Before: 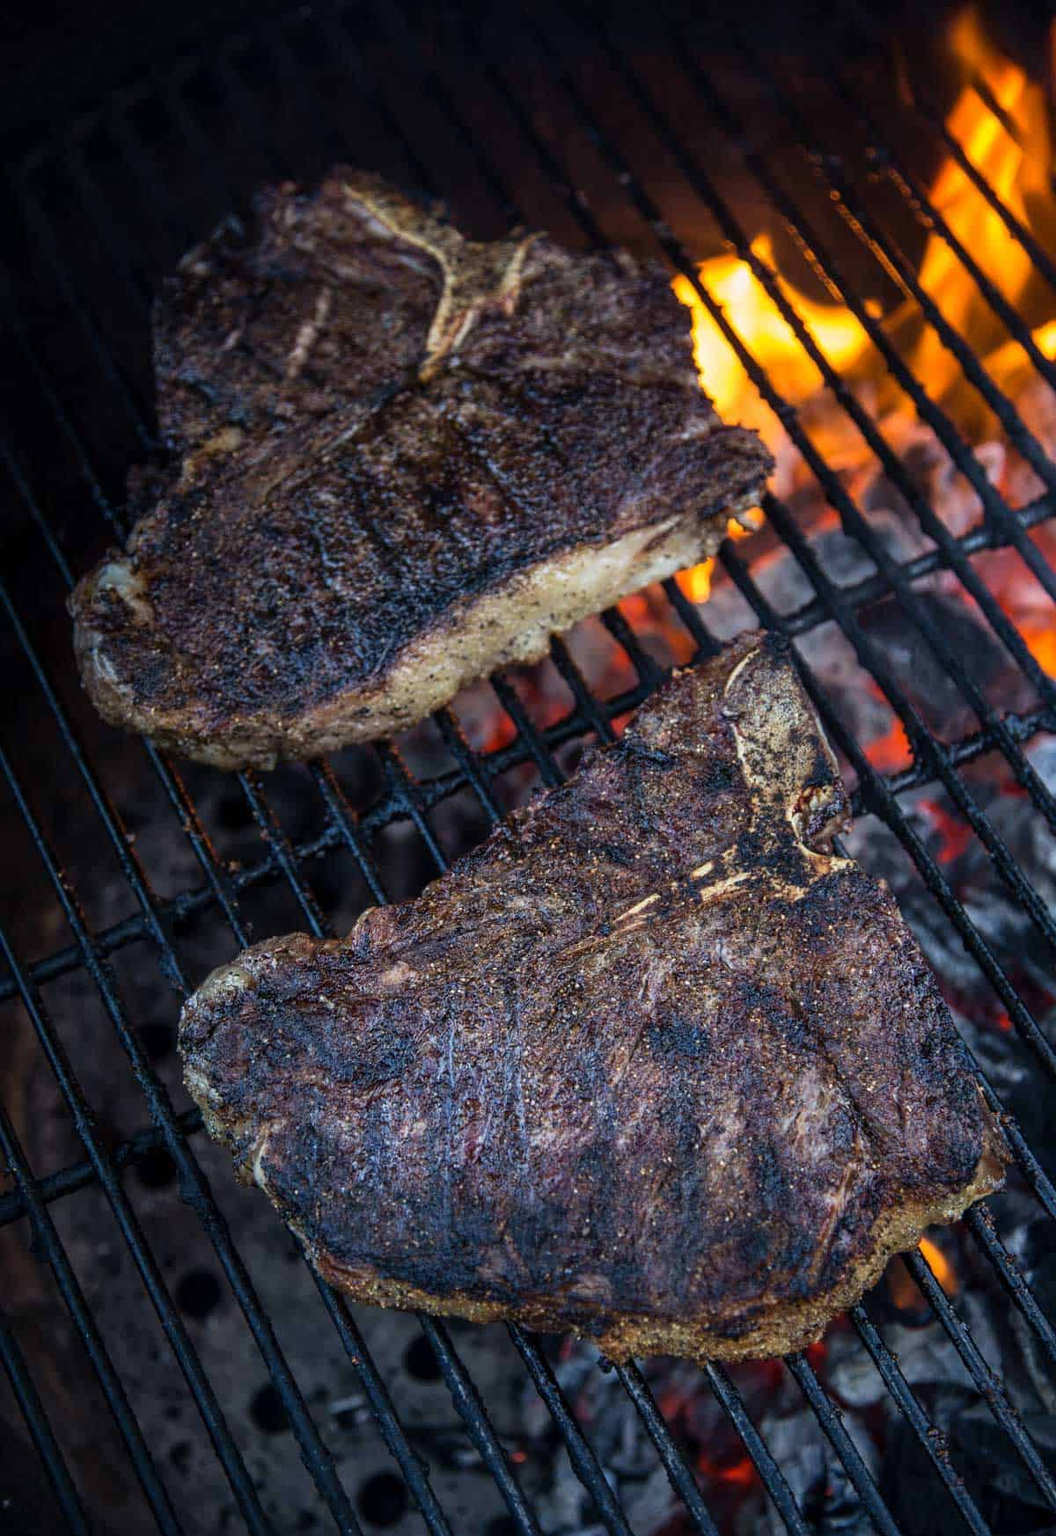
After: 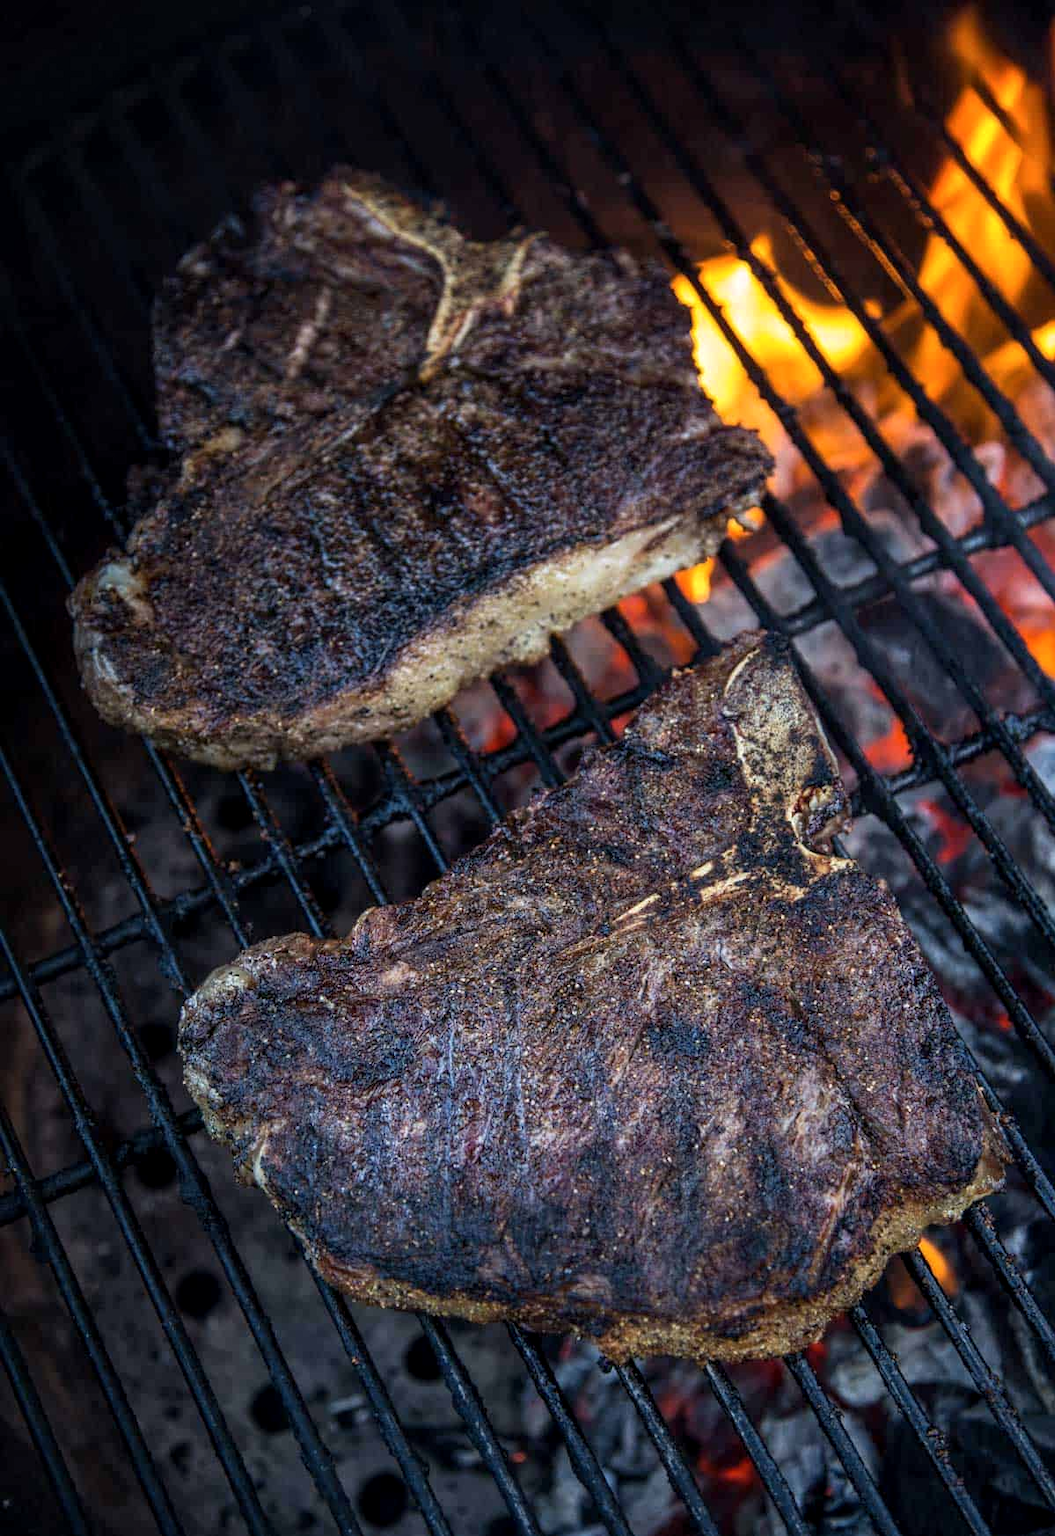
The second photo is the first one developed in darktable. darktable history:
local contrast: highlights 105%, shadows 103%, detail 119%, midtone range 0.2
